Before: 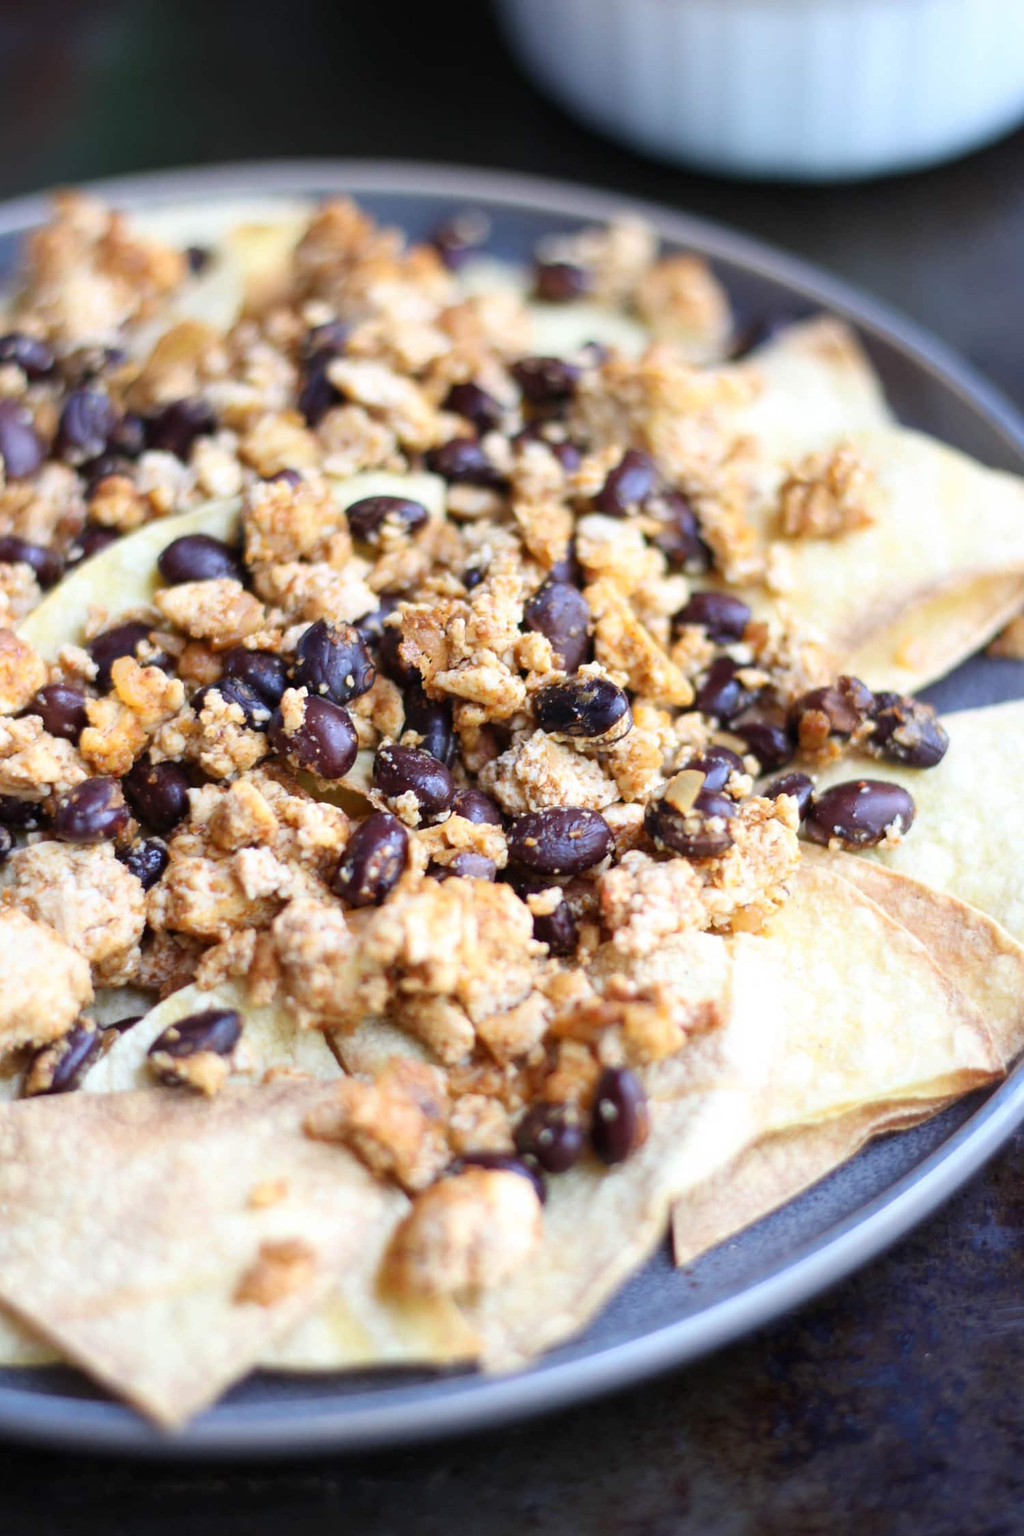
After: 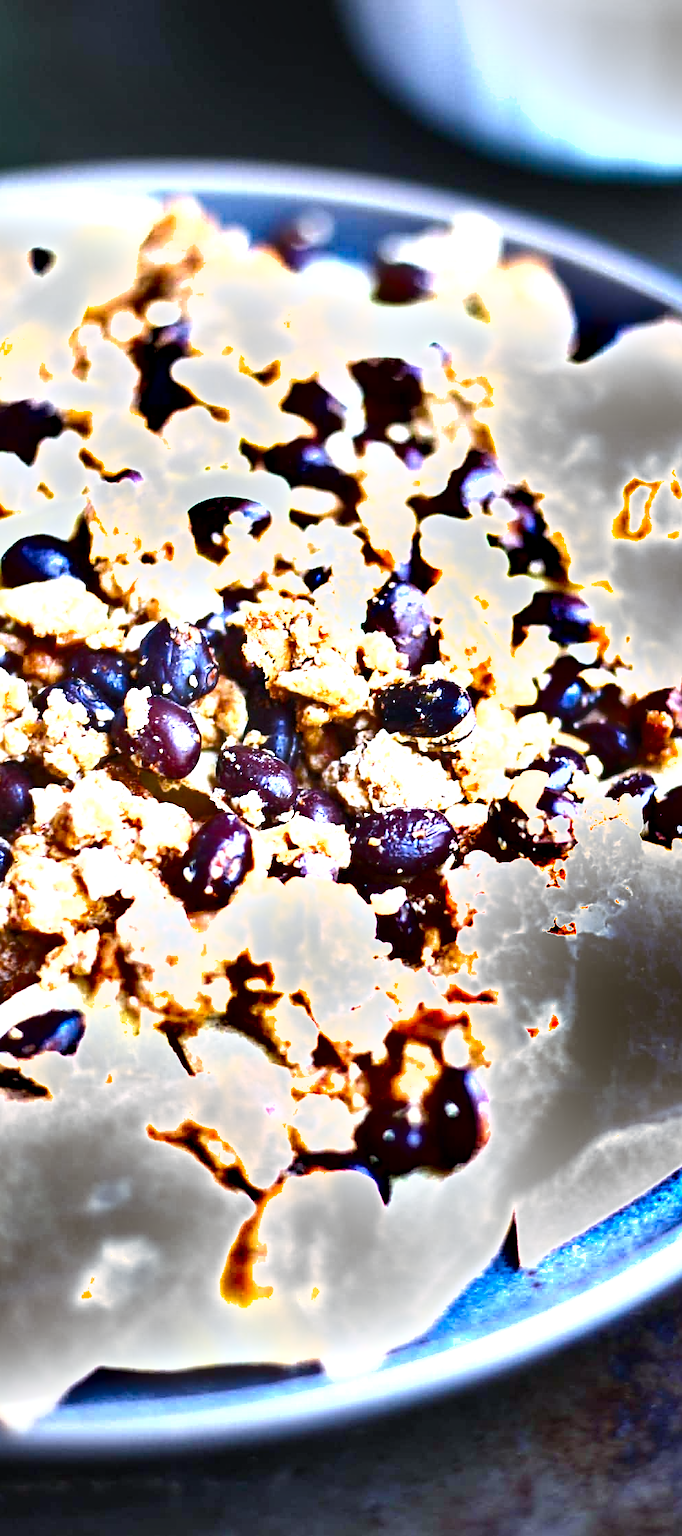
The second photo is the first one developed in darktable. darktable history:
shadows and highlights: low approximation 0.01, soften with gaussian
crop: left 15.366%, right 17.905%
exposure: black level correction 0, exposure 1 EV, compensate highlight preservation false
color calibration: gray › normalize channels true, illuminant custom, x 0.368, y 0.373, temperature 4341.33 K, gamut compression 0.02
vignetting: fall-off radius 46.06%
sharpen: on, module defaults
color balance rgb: highlights gain › chroma 0.242%, highlights gain › hue 330.68°, linear chroma grading › shadows -3.641%, linear chroma grading › highlights -3.62%, perceptual saturation grading › global saturation 34.882%, perceptual saturation grading › highlights -25.869%, perceptual saturation grading › shadows 49.576%, perceptual brilliance grading › global brilliance -5.421%, perceptual brilliance grading › highlights 24.017%, perceptual brilliance grading › mid-tones 7.409%, perceptual brilliance grading › shadows -5.009%
